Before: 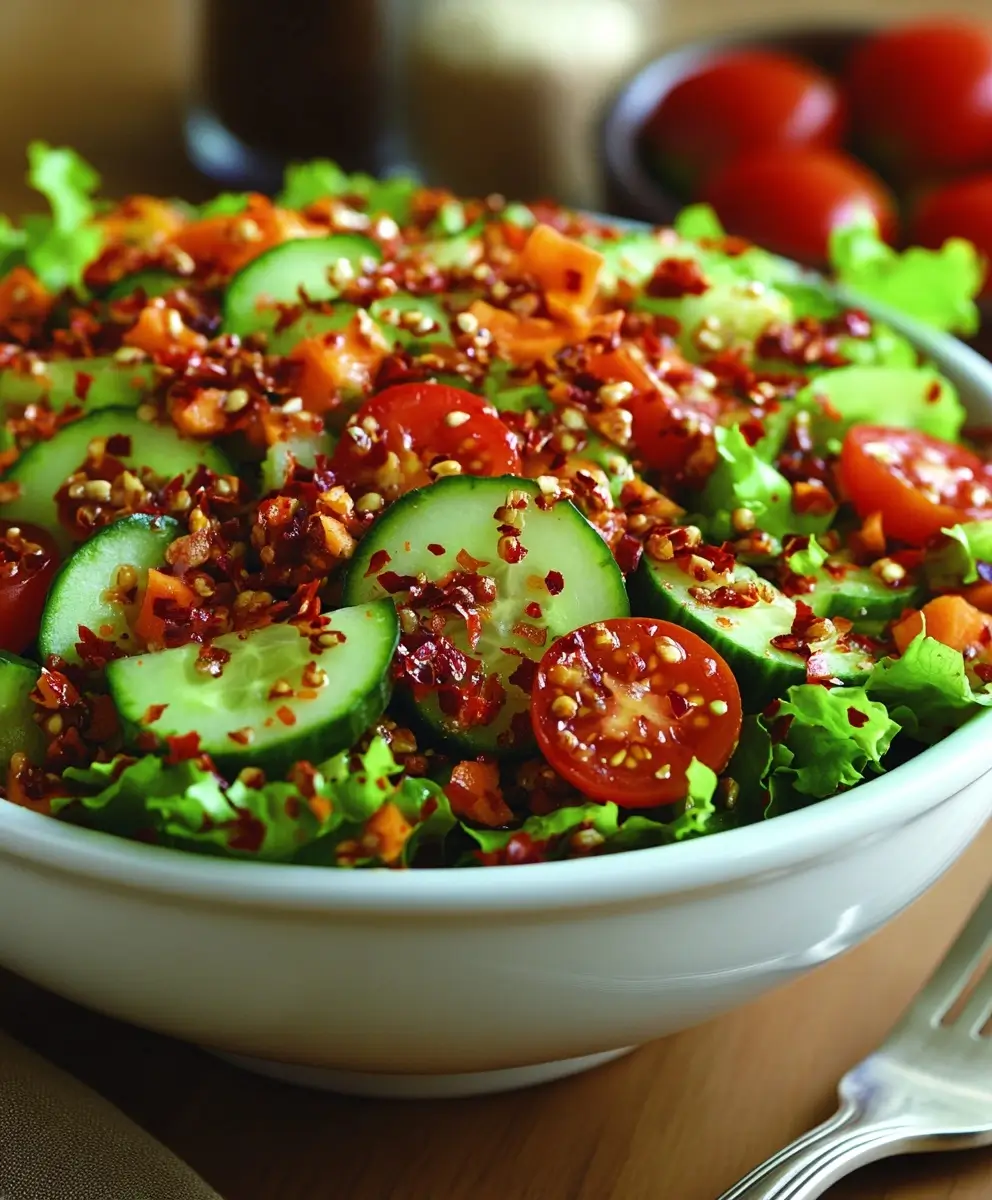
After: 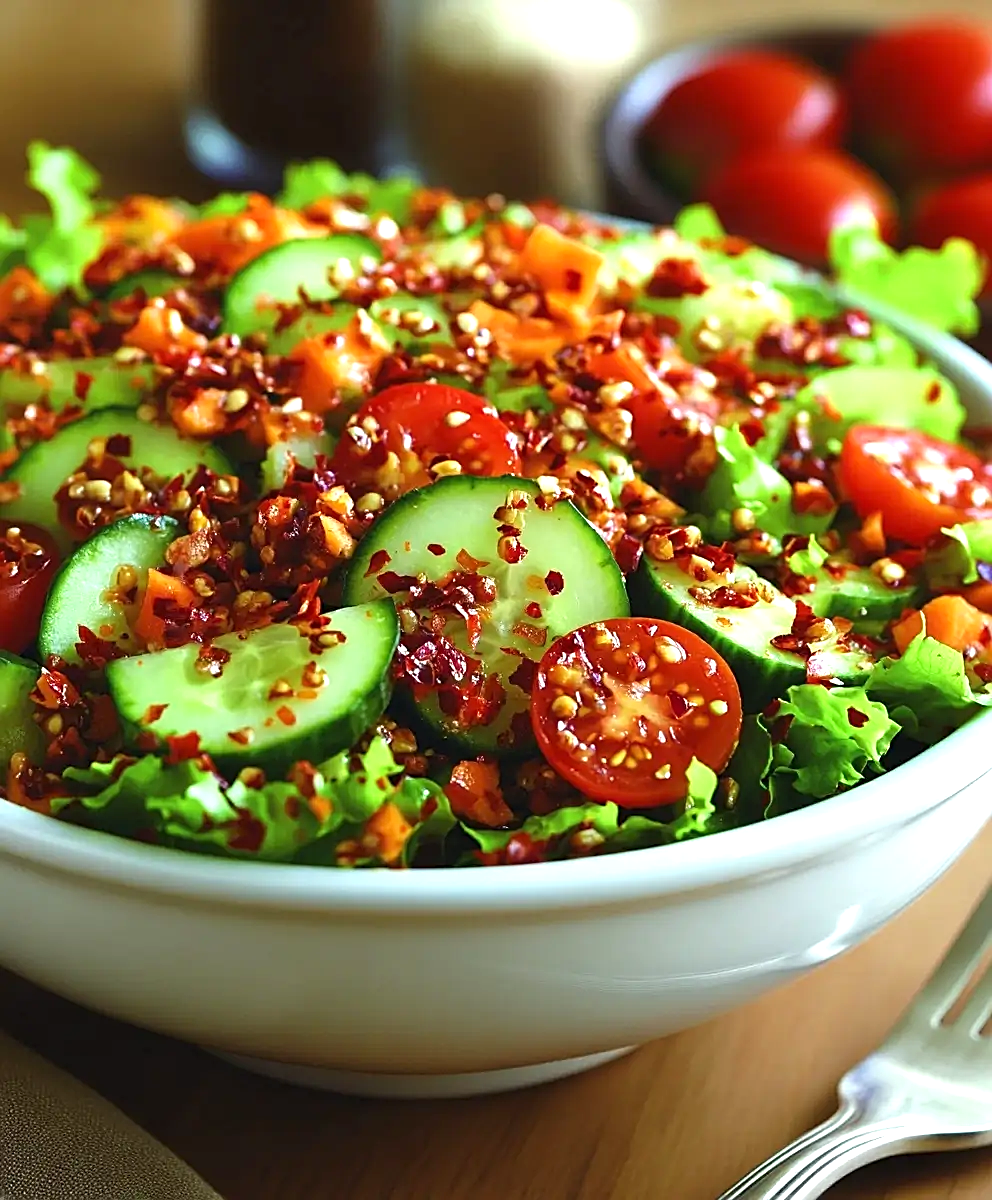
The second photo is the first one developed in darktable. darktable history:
sharpen: on, module defaults
exposure: exposure 0.558 EV, compensate exposure bias true, compensate highlight preservation false
base curve: preserve colors none
